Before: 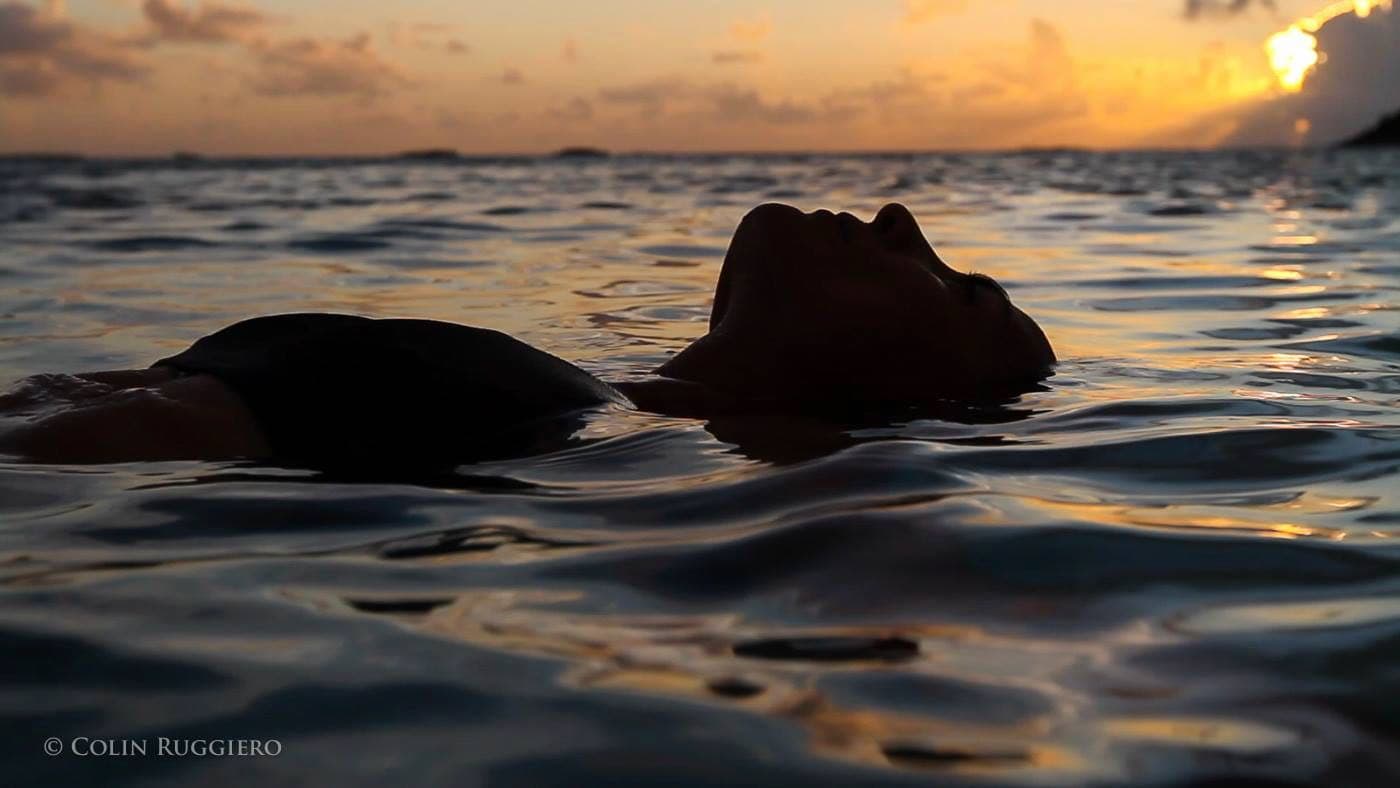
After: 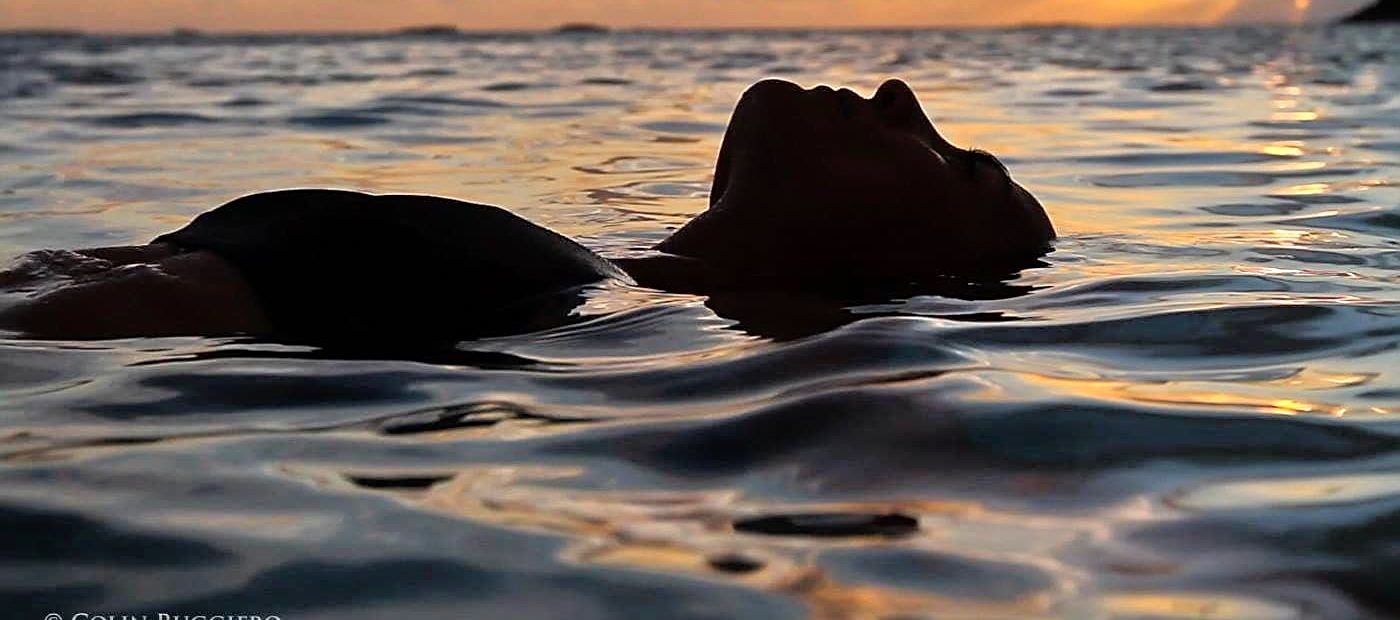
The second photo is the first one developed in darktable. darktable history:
crop and rotate: top 15.774%, bottom 5.506%
tone equalizer: -7 EV 0.15 EV, -6 EV 0.6 EV, -5 EV 1.15 EV, -4 EV 1.33 EV, -3 EV 1.15 EV, -2 EV 0.6 EV, -1 EV 0.15 EV, mask exposure compensation -0.5 EV
sharpen: on, module defaults
contrast brightness saturation: saturation -0.17
color contrast: green-magenta contrast 1.2, blue-yellow contrast 1.2
